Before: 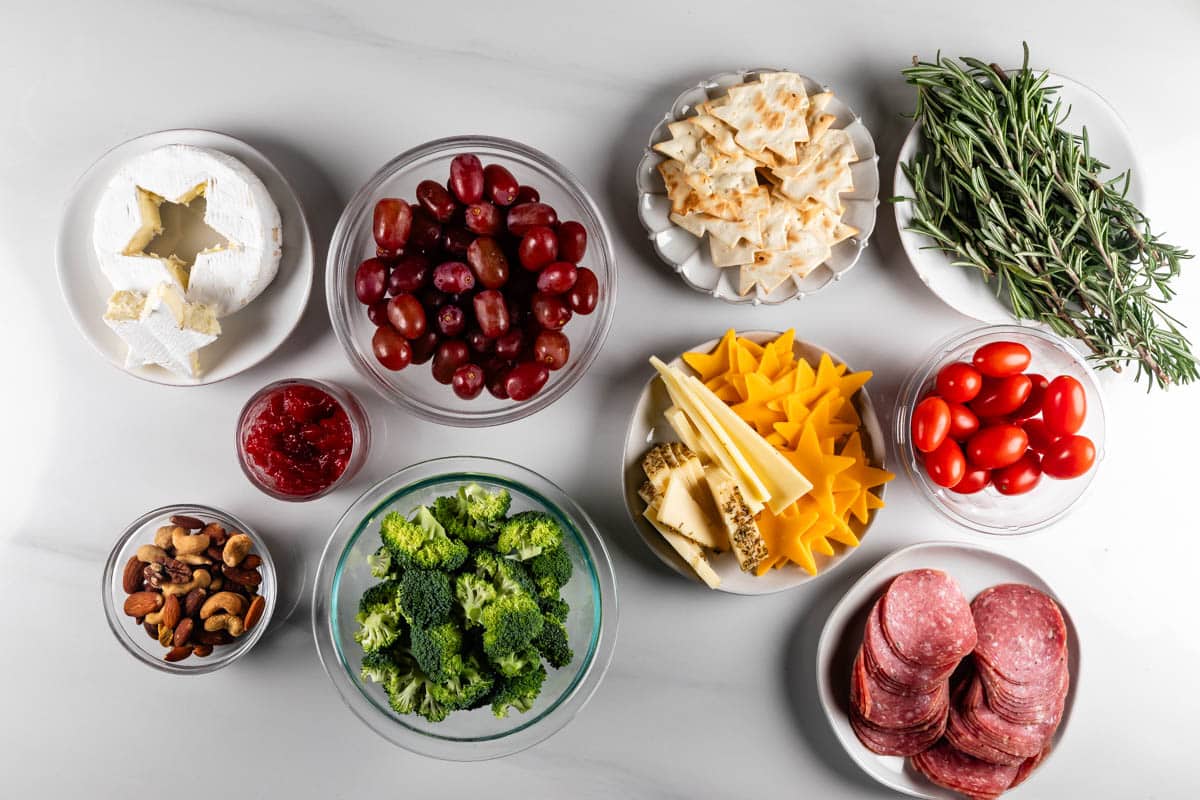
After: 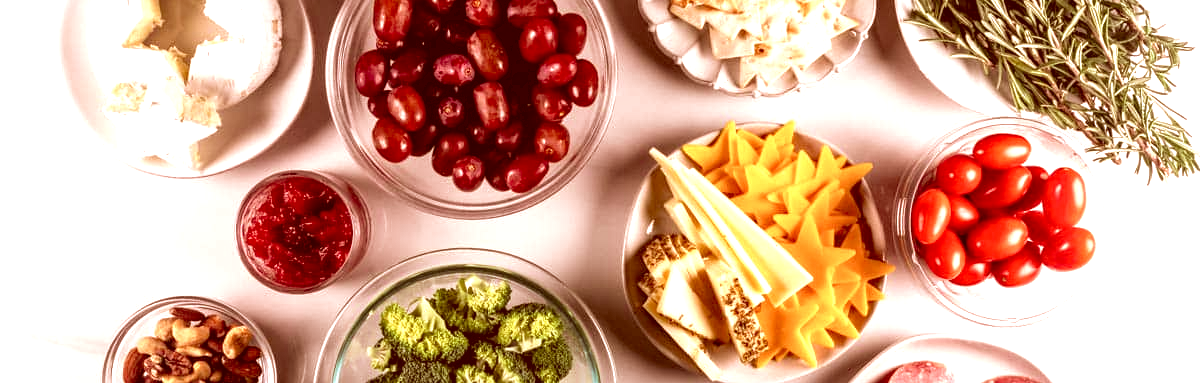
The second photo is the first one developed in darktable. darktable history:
crop and rotate: top 26.104%, bottom 26.006%
color correction: highlights a* 9.41, highlights b* 8.5, shadows a* 39.57, shadows b* 39.9, saturation 0.778
local contrast: on, module defaults
exposure: black level correction 0, exposure 0.701 EV, compensate highlight preservation false
velvia: on, module defaults
